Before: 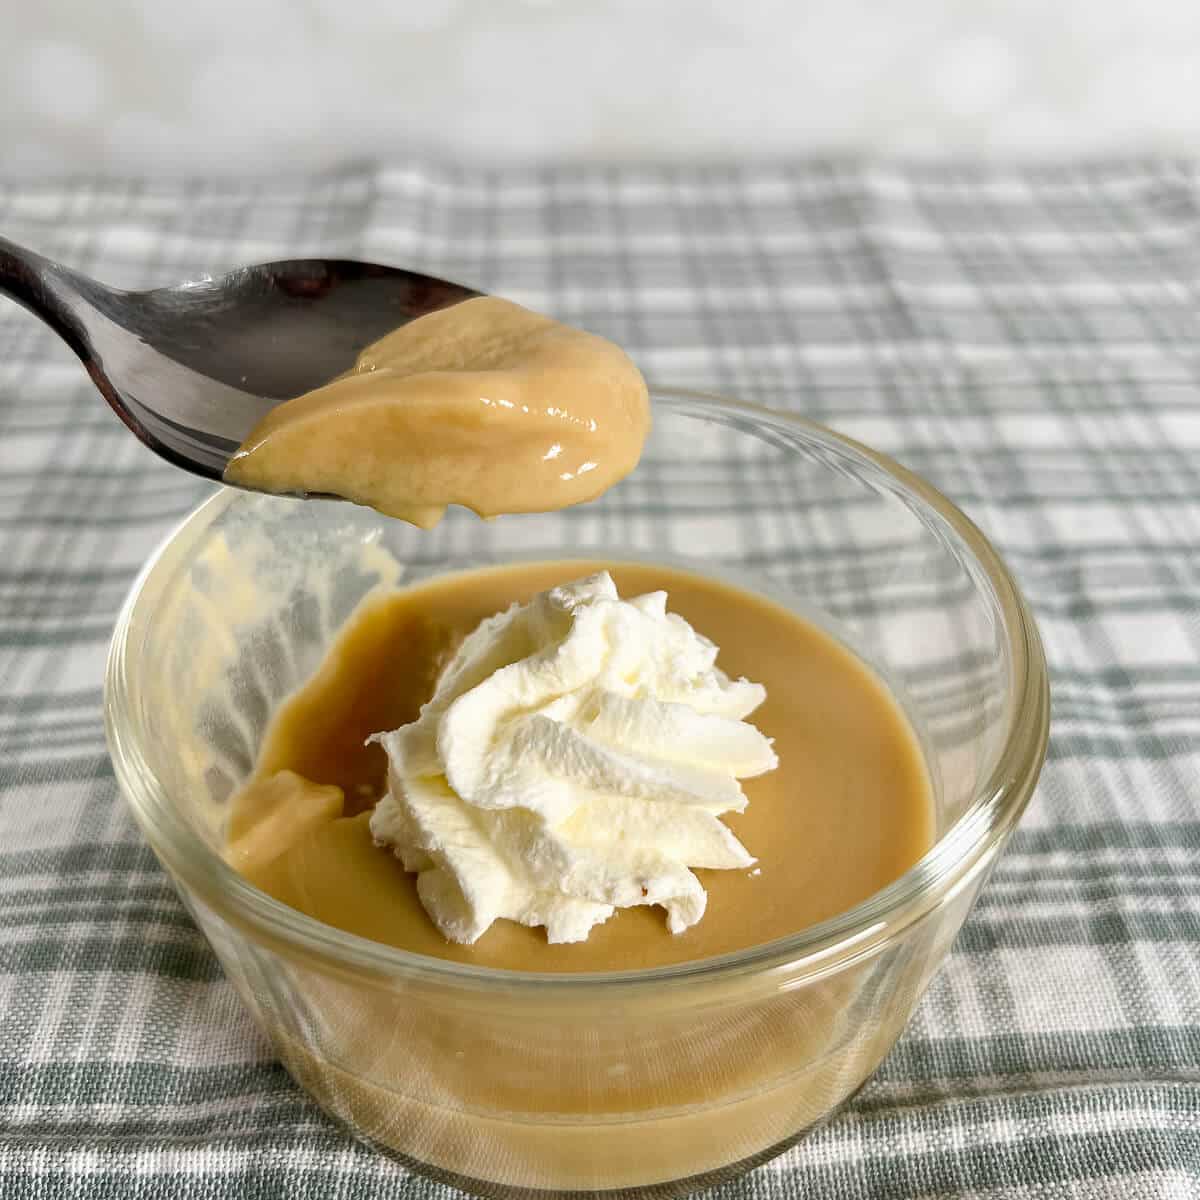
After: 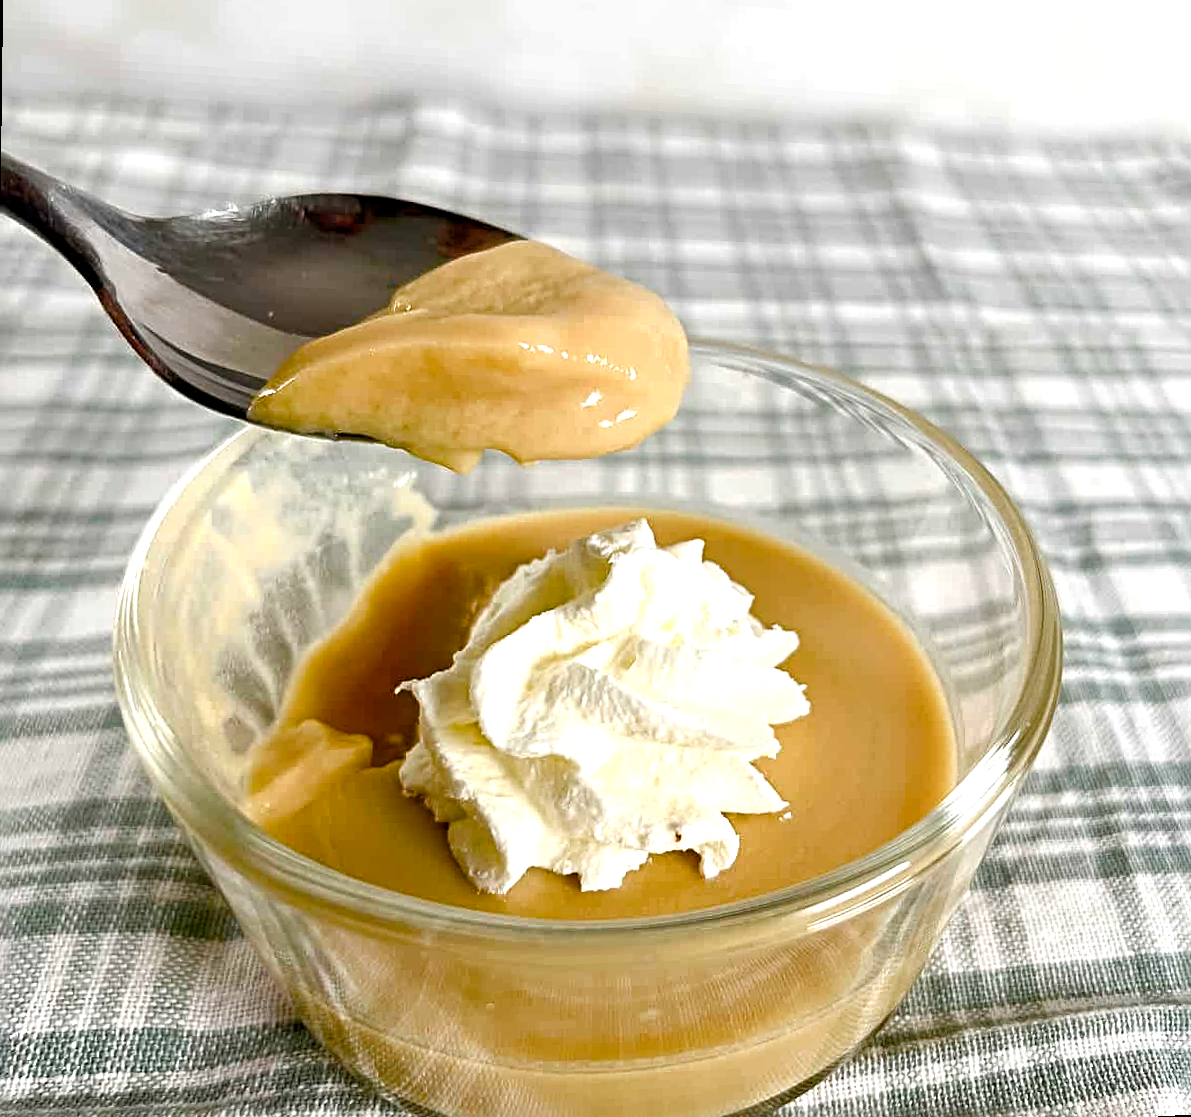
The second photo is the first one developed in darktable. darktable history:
rotate and perspective: rotation 0.679°, lens shift (horizontal) 0.136, crop left 0.009, crop right 0.991, crop top 0.078, crop bottom 0.95
white balance: emerald 1
color balance rgb: perceptual saturation grading › global saturation 25%, perceptual saturation grading › highlights -50%, perceptual saturation grading › shadows 30%, perceptual brilliance grading › global brilliance 12%, global vibrance 20%
sharpen: radius 4
